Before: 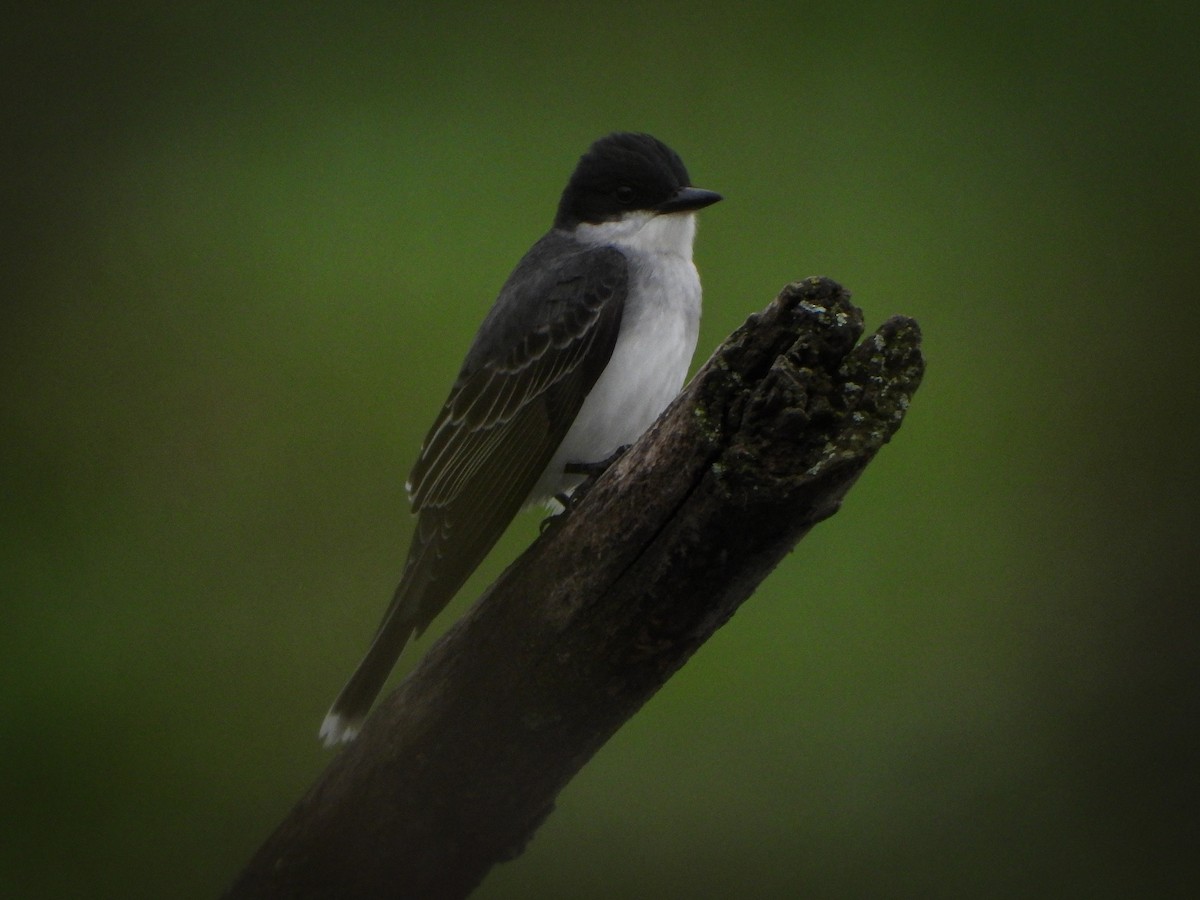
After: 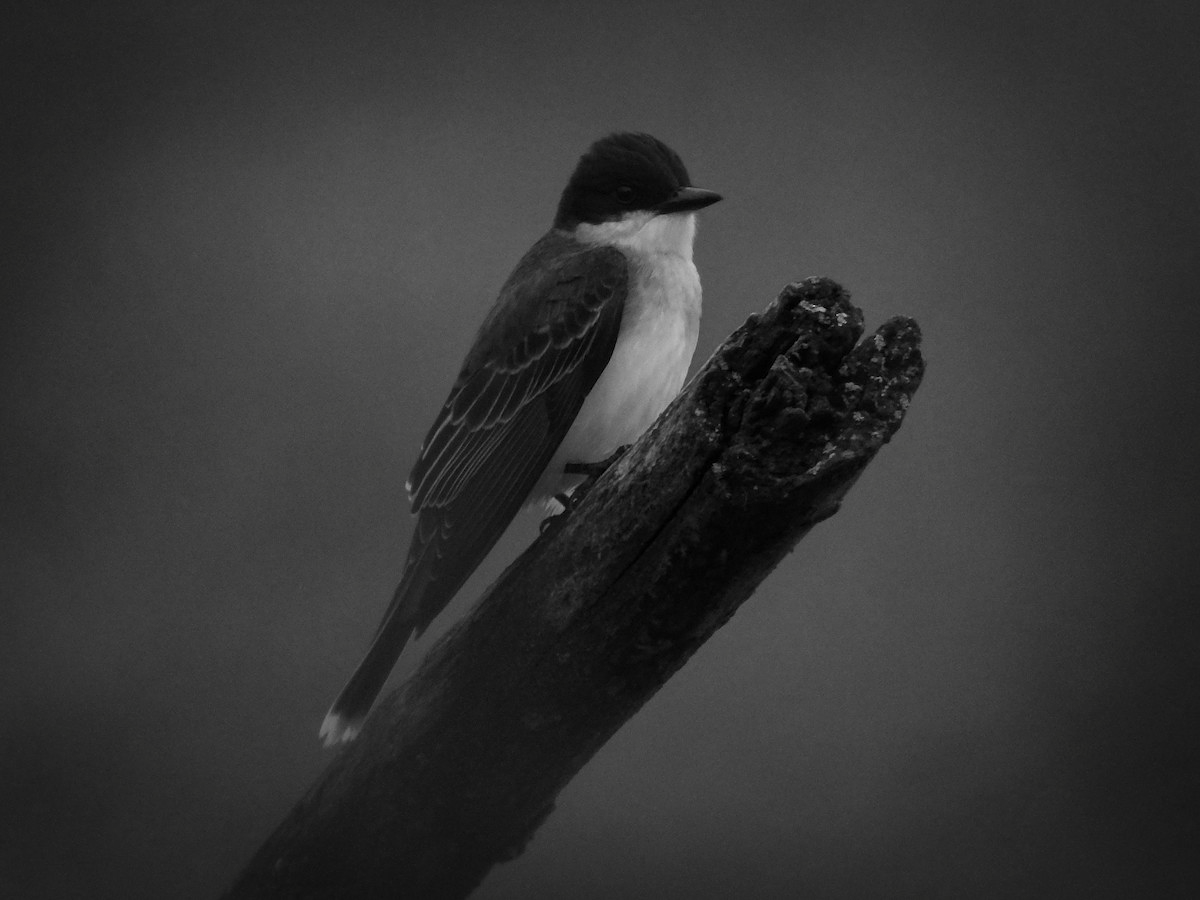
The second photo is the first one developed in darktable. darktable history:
contrast brightness saturation: saturation -0.998
sharpen: amount 0.215
